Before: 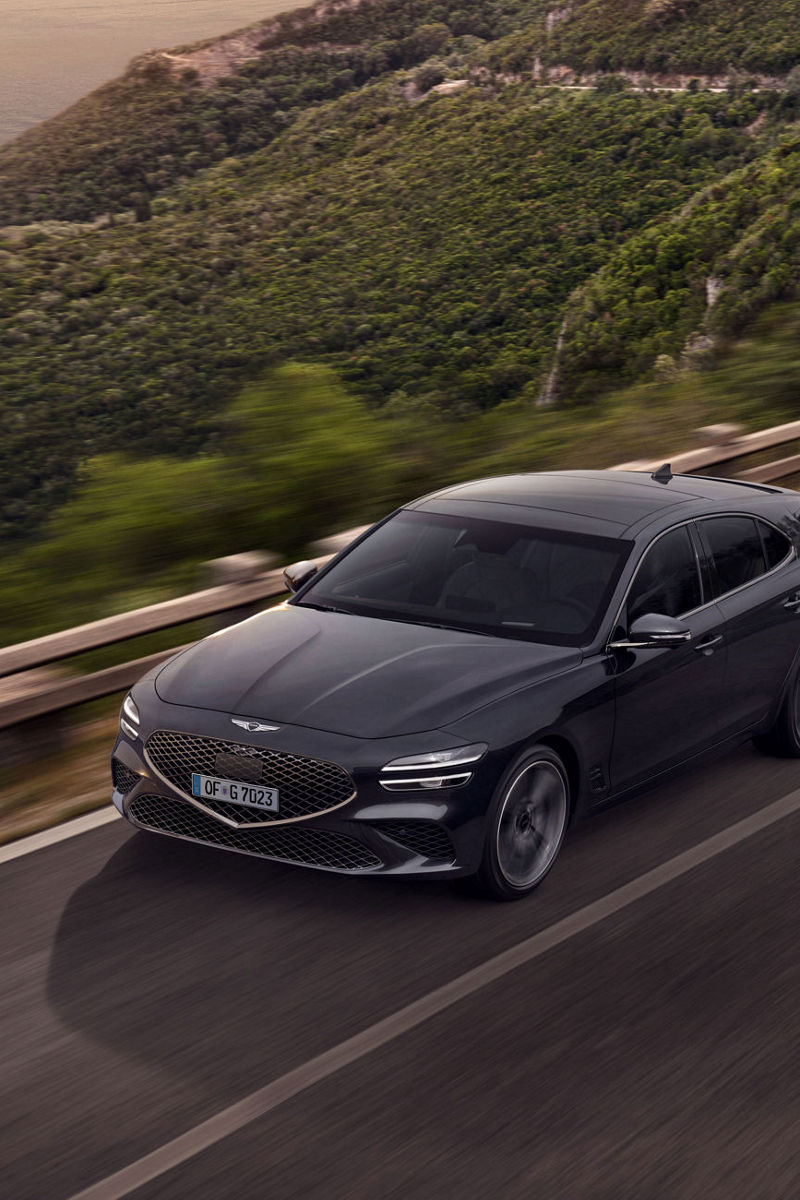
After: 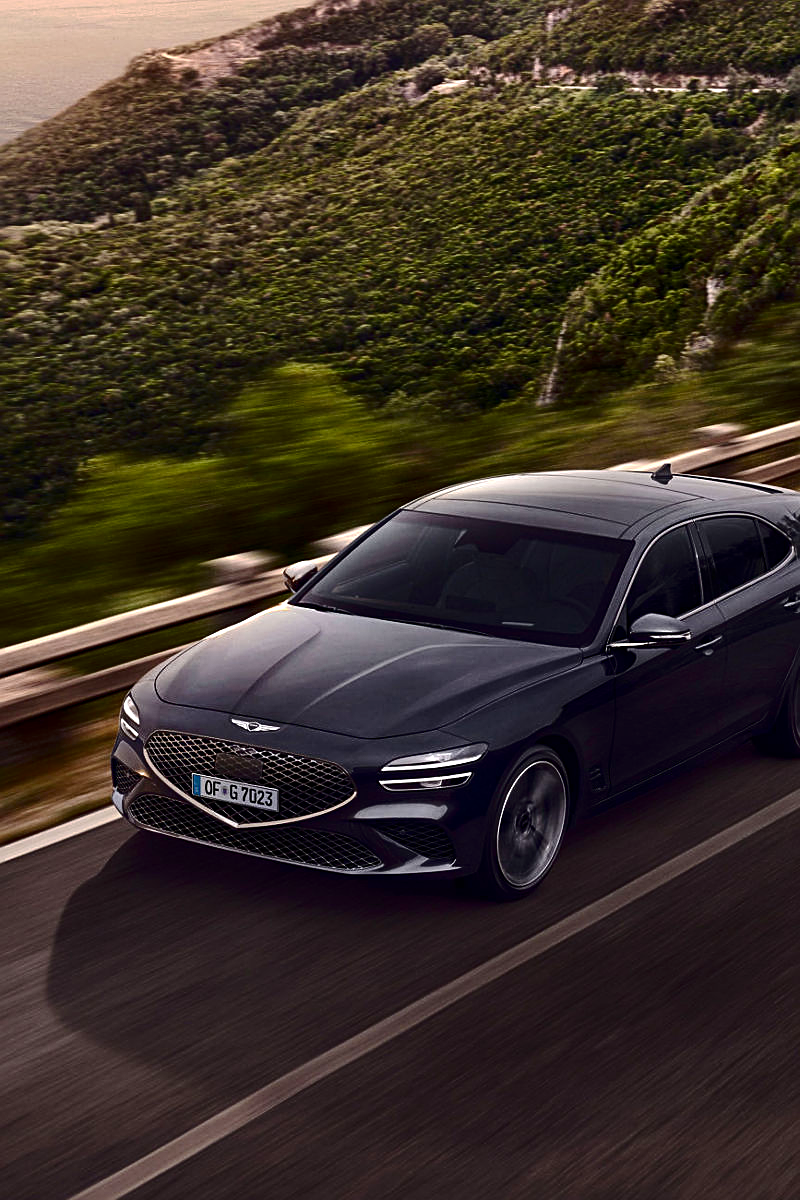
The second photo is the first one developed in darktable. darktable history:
exposure: black level correction 0, exposure 0.691 EV, compensate highlight preservation false
base curve: curves: ch0 [(0, 0) (0.235, 0.266) (0.503, 0.496) (0.786, 0.72) (1, 1)], preserve colors none
sharpen: on, module defaults
contrast brightness saturation: contrast 0.191, brightness -0.232, saturation 0.107
